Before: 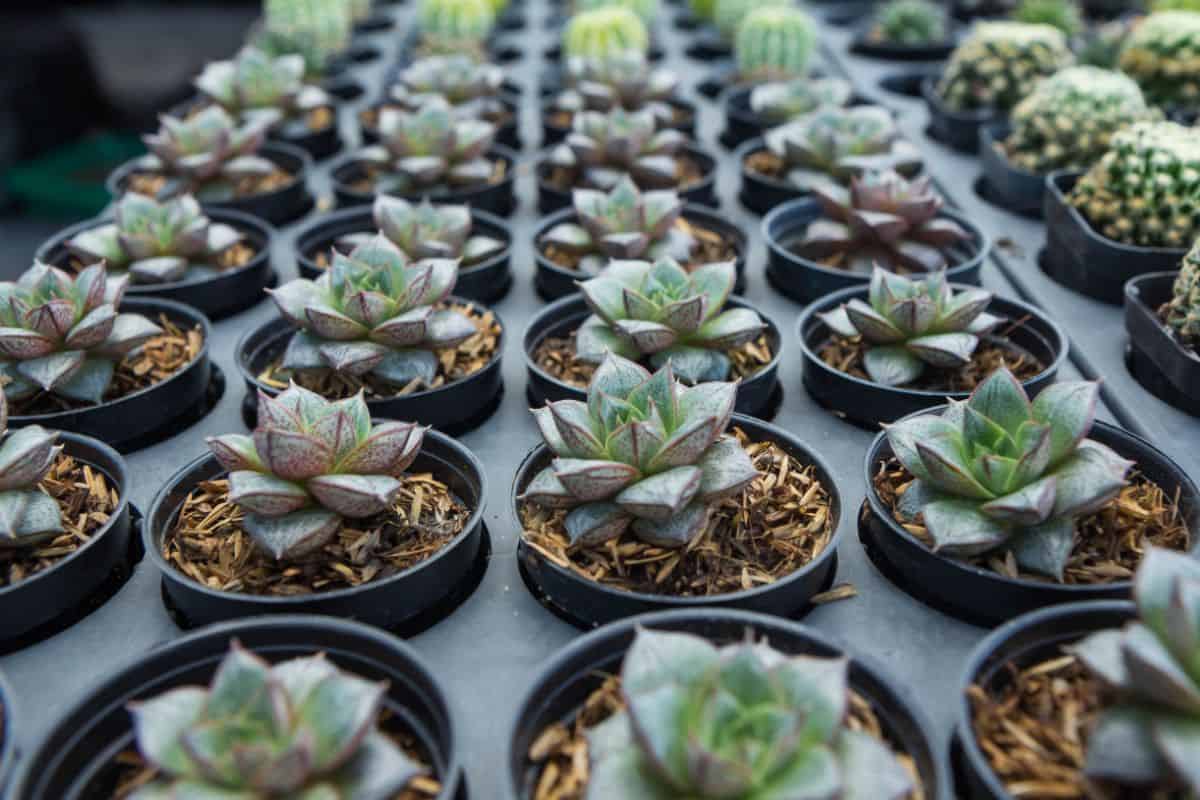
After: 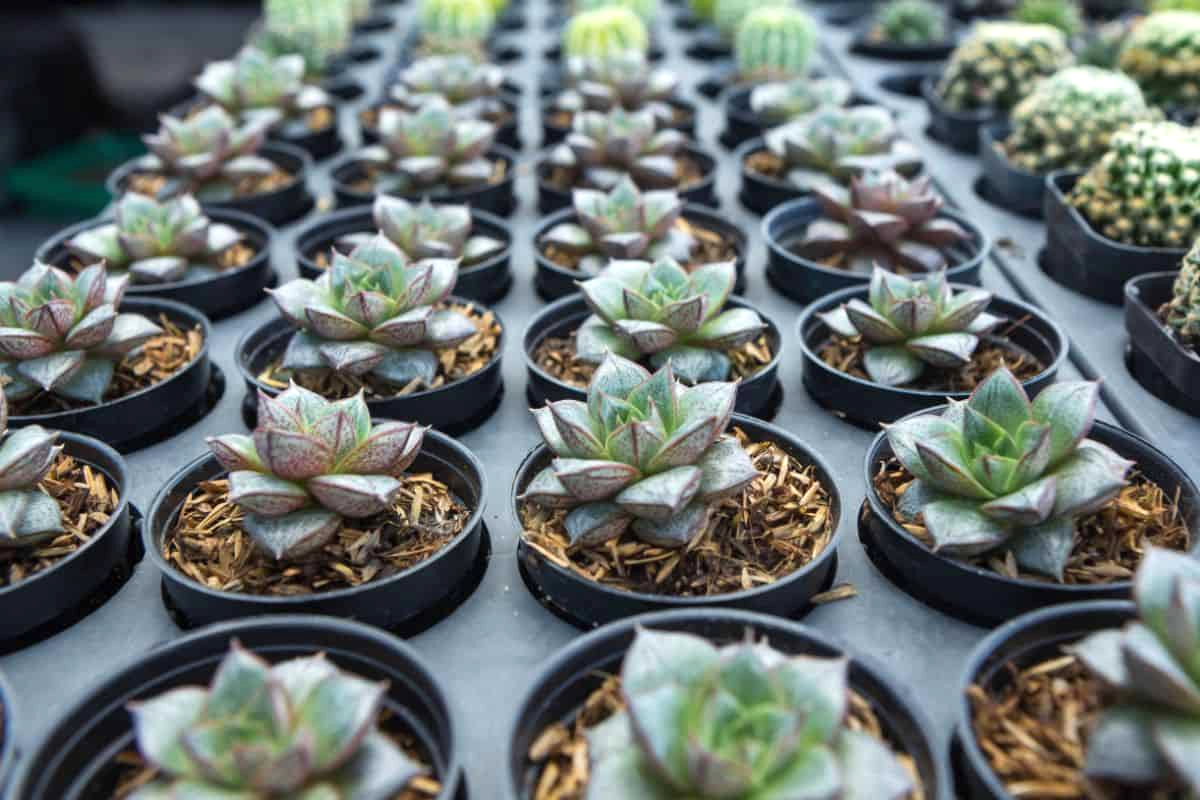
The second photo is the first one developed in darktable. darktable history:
exposure: black level correction 0, exposure 0.397 EV, compensate highlight preservation false
